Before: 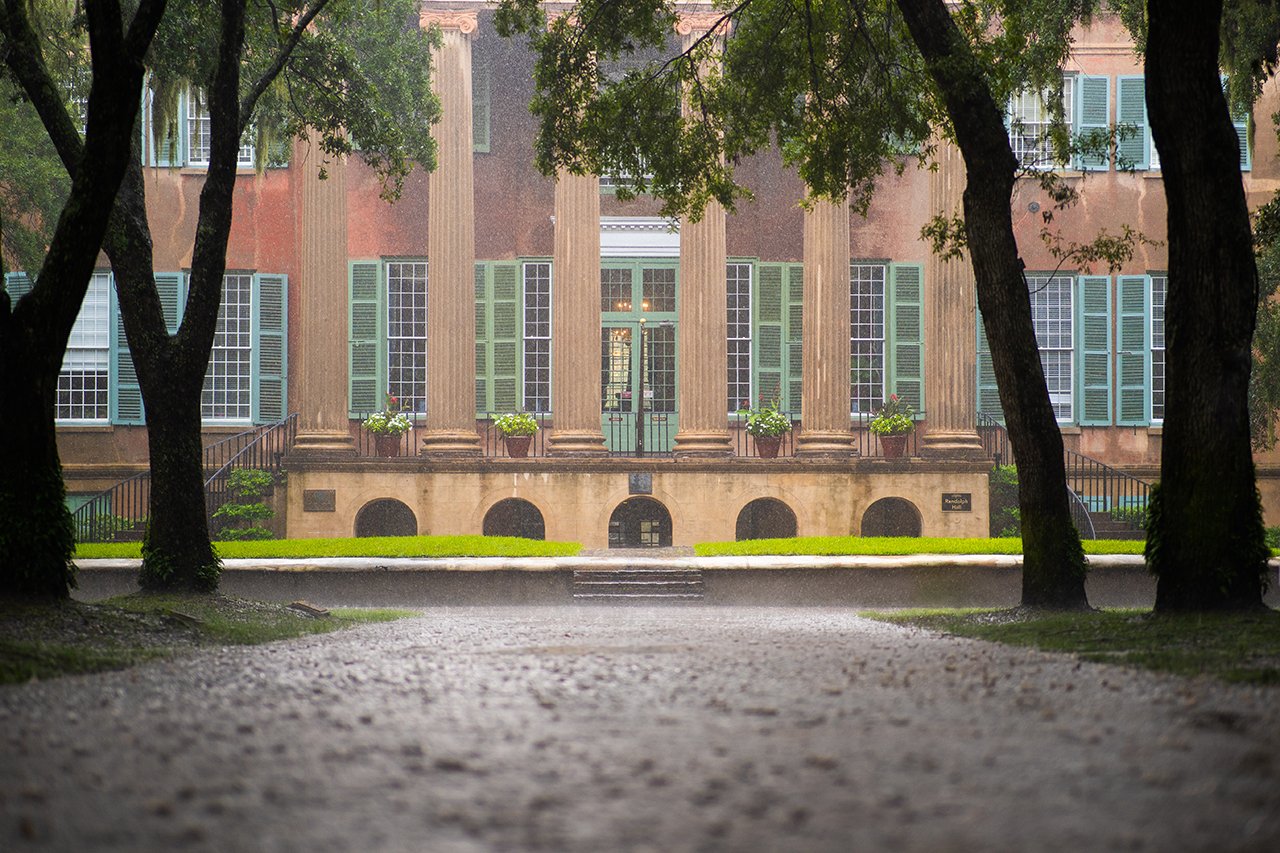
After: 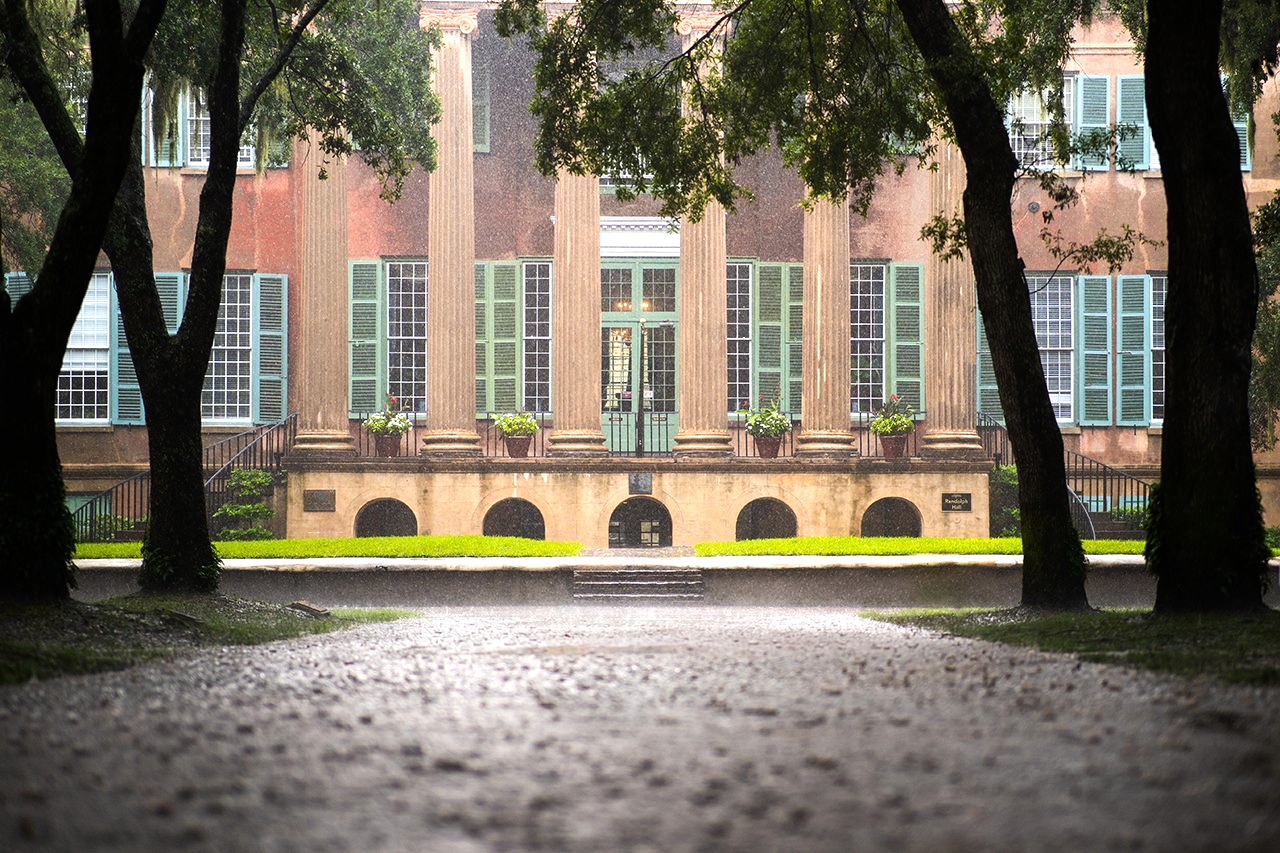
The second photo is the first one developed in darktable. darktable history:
tone equalizer: -8 EV -0.727 EV, -7 EV -0.697 EV, -6 EV -0.576 EV, -5 EV -0.38 EV, -3 EV 0.388 EV, -2 EV 0.6 EV, -1 EV 0.684 EV, +0 EV 0.734 EV, edges refinement/feathering 500, mask exposure compensation -1.57 EV, preserve details no
